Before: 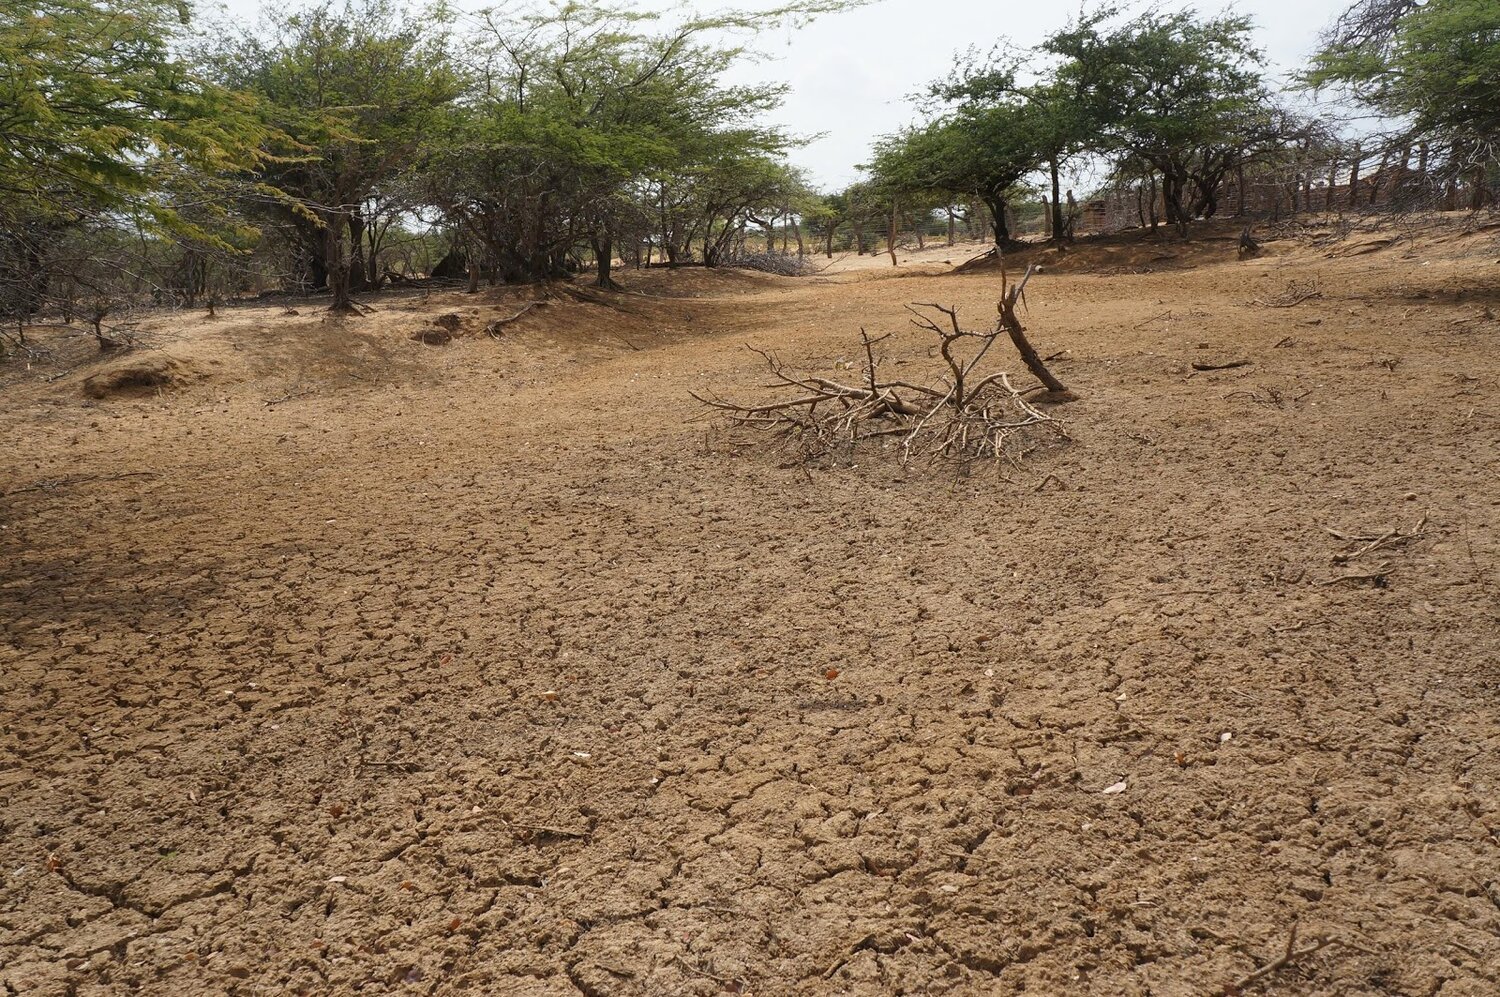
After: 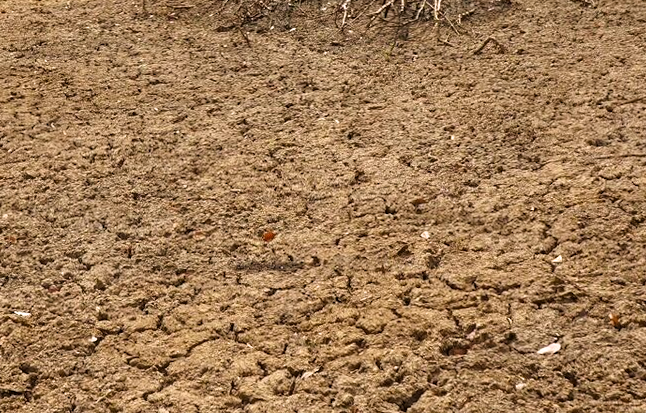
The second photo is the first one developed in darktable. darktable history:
rotate and perspective: lens shift (vertical) 0.048, lens shift (horizontal) -0.024, automatic cropping off
color correction: saturation 1.34
filmic rgb: white relative exposure 2.2 EV, hardness 6.97
tone equalizer: on, module defaults
crop: left 37.221%, top 45.169%, right 20.63%, bottom 13.777%
